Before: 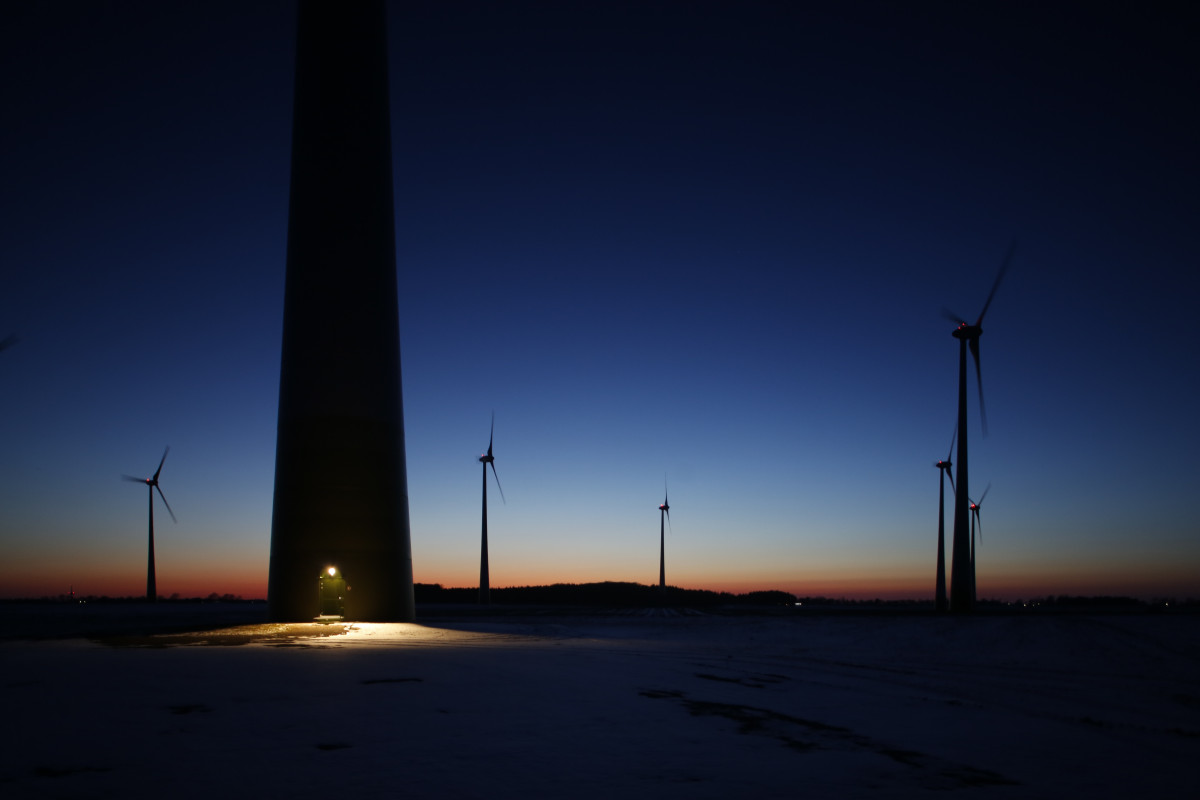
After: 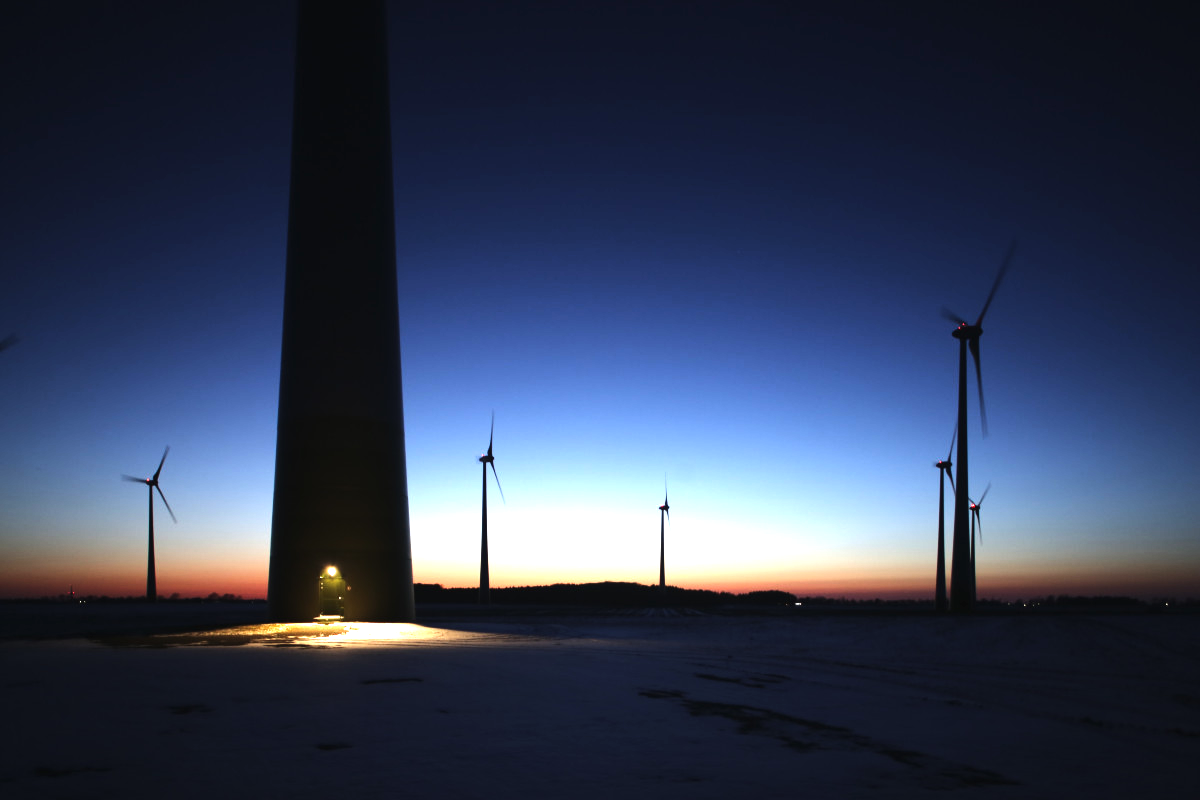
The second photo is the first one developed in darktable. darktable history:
exposure: black level correction -0.002, exposure 1.115 EV, compensate highlight preservation false
tone equalizer: -8 EV -0.75 EV, -7 EV -0.7 EV, -6 EV -0.6 EV, -5 EV -0.4 EV, -3 EV 0.4 EV, -2 EV 0.6 EV, -1 EV 0.7 EV, +0 EV 0.75 EV, edges refinement/feathering 500, mask exposure compensation -1.57 EV, preserve details no
